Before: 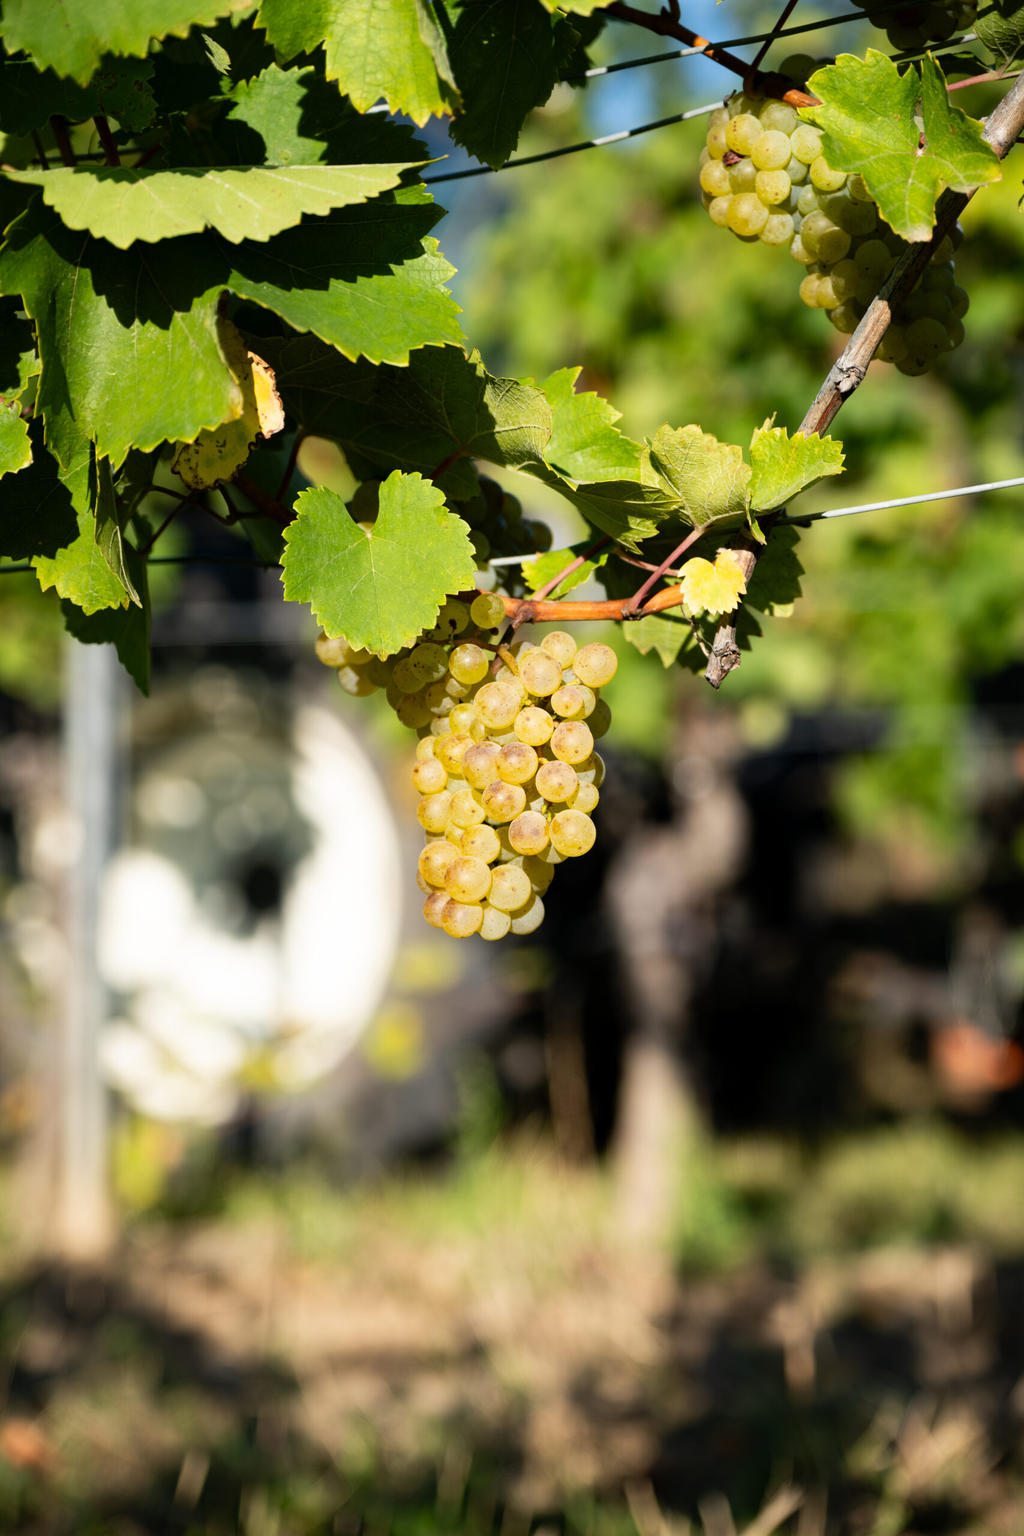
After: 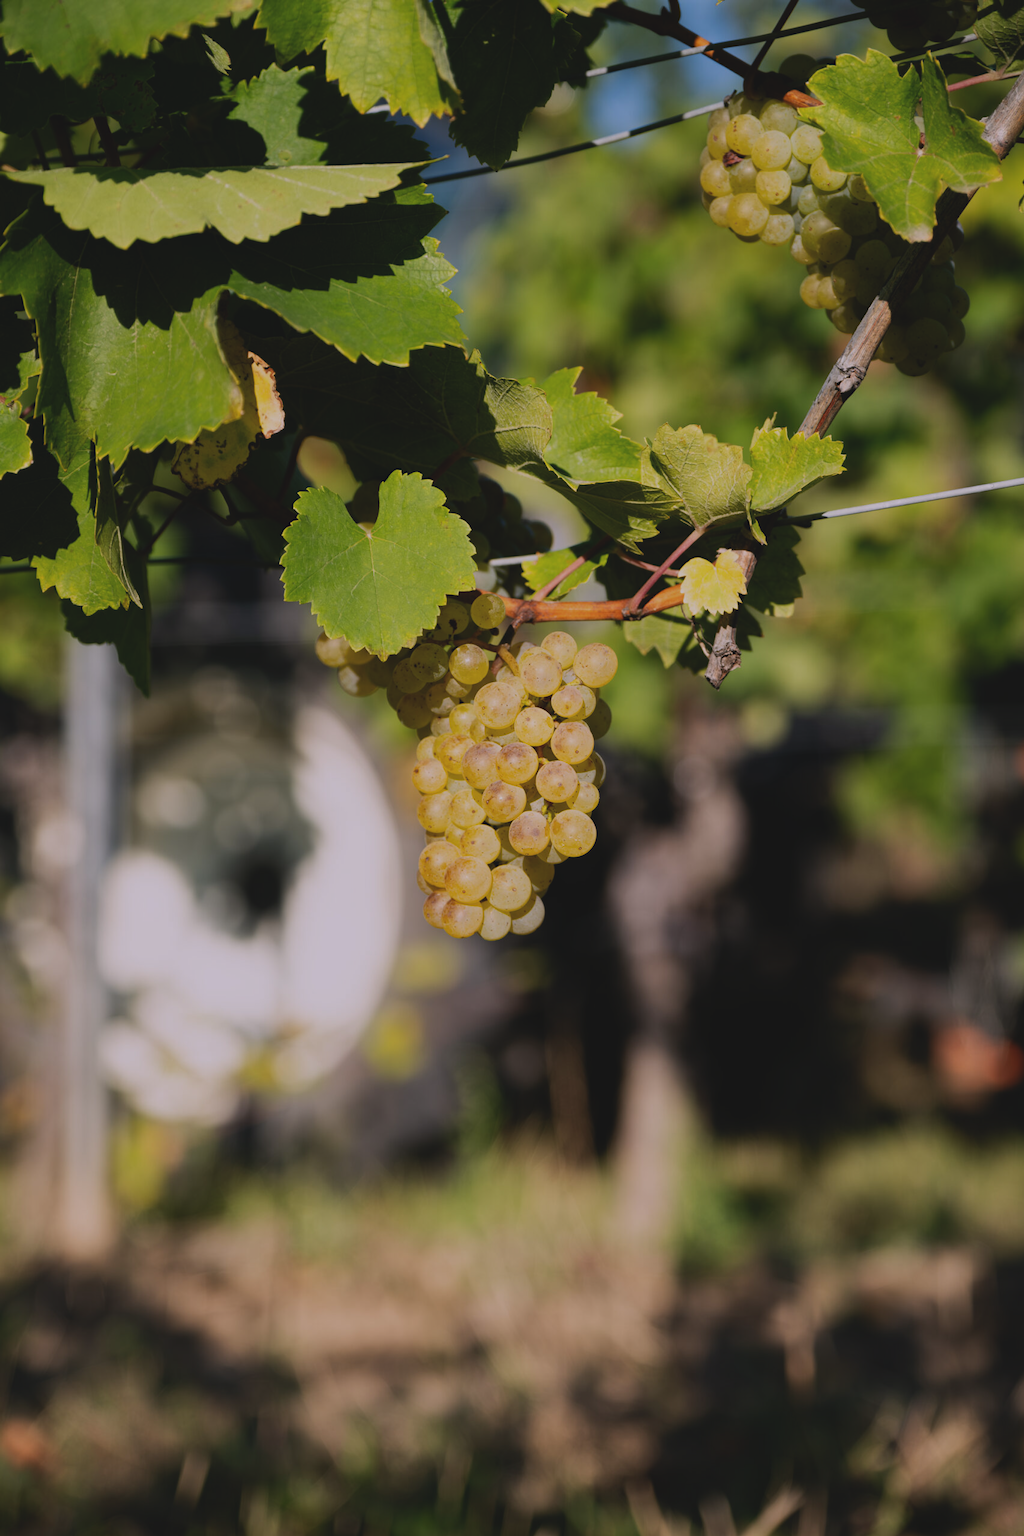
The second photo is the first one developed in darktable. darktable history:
exposure: black level correction -0.016, exposure -1.018 EV, compensate highlight preservation false
white balance: red 1.05, blue 1.072
